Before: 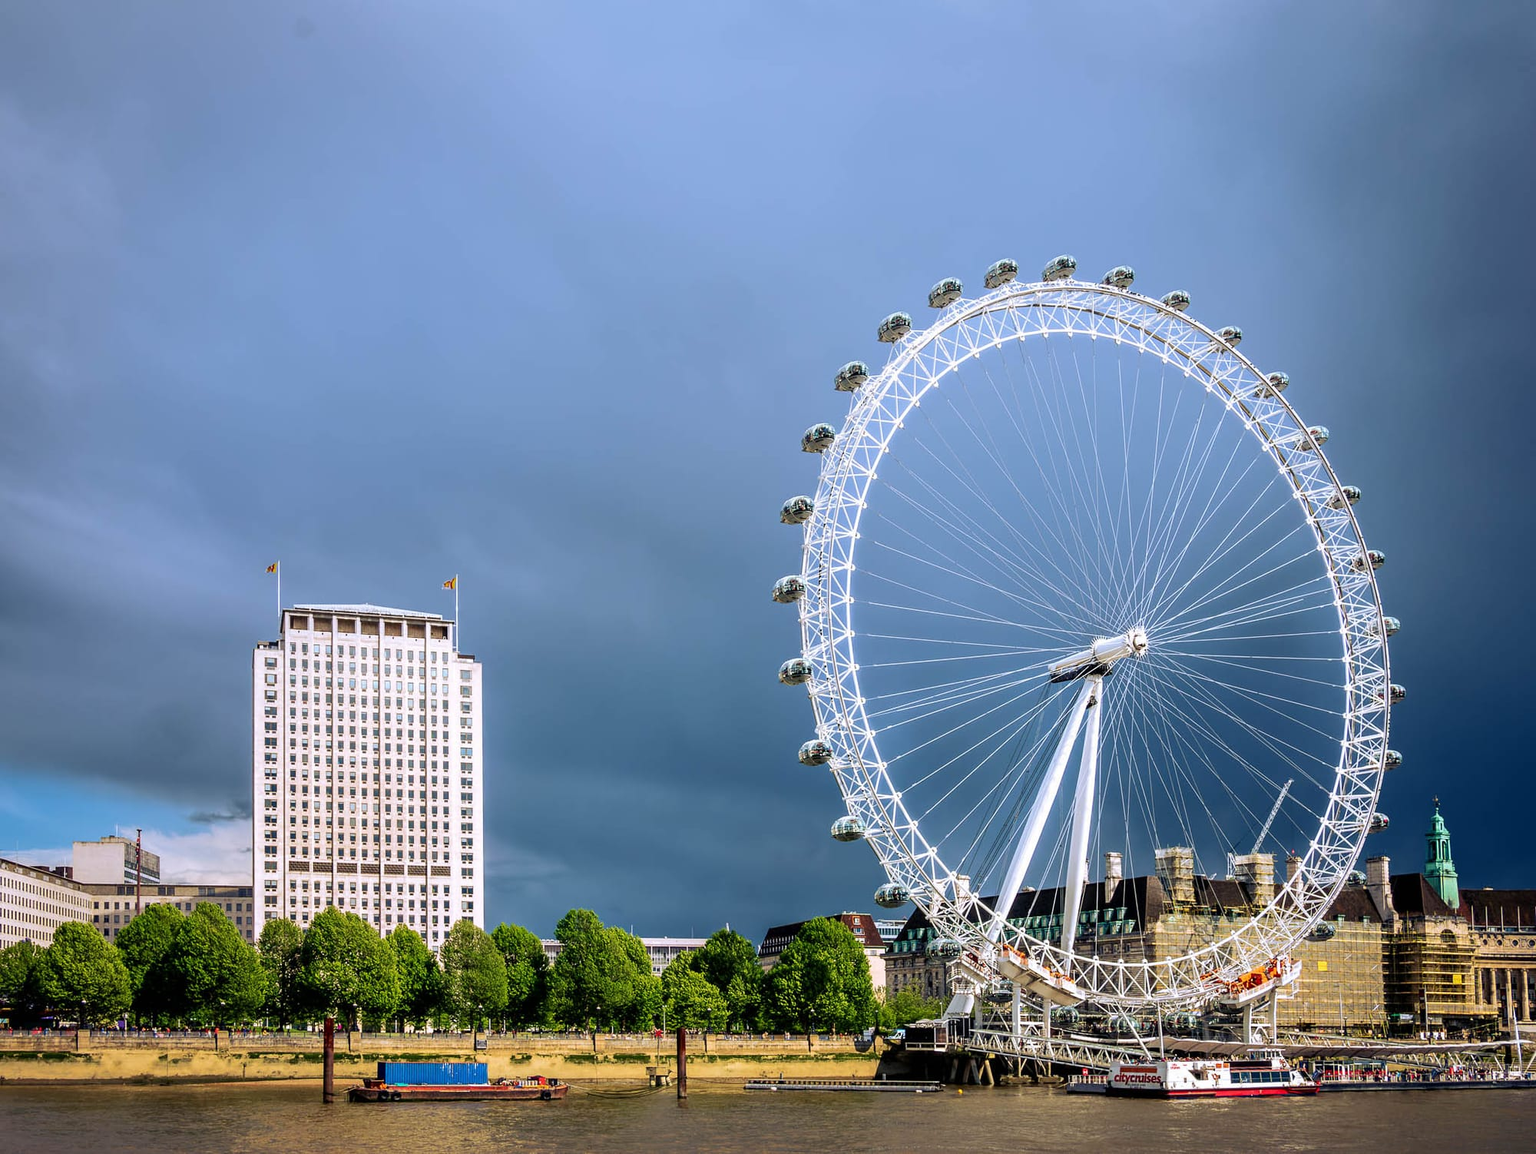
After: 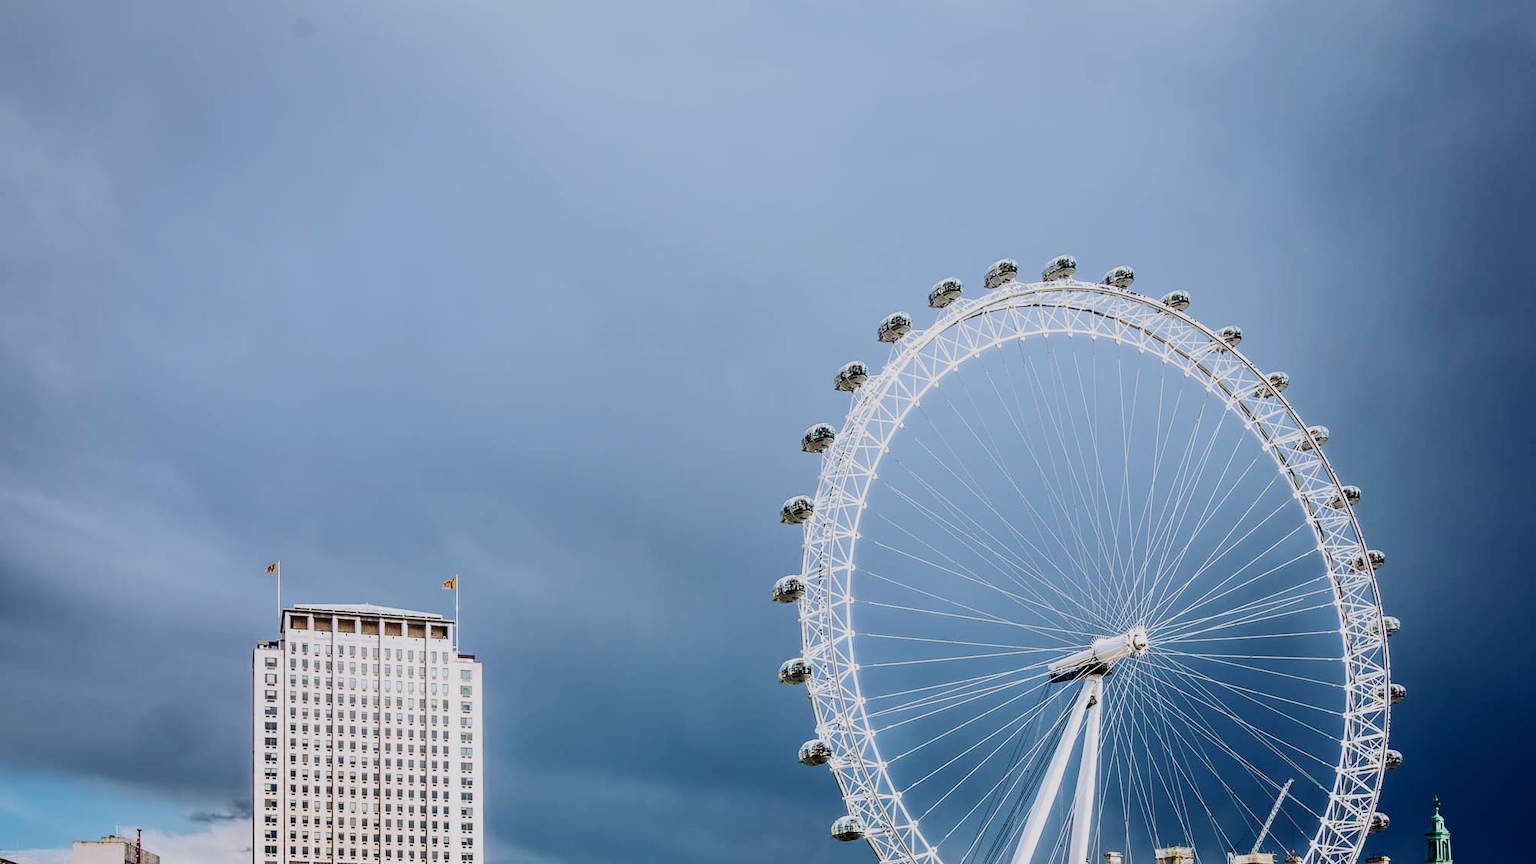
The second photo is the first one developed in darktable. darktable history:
sigmoid: skew -0.2, preserve hue 0%, red attenuation 0.1, red rotation 0.035, green attenuation 0.1, green rotation -0.017, blue attenuation 0.15, blue rotation -0.052, base primaries Rec2020
crop: bottom 24.967%
